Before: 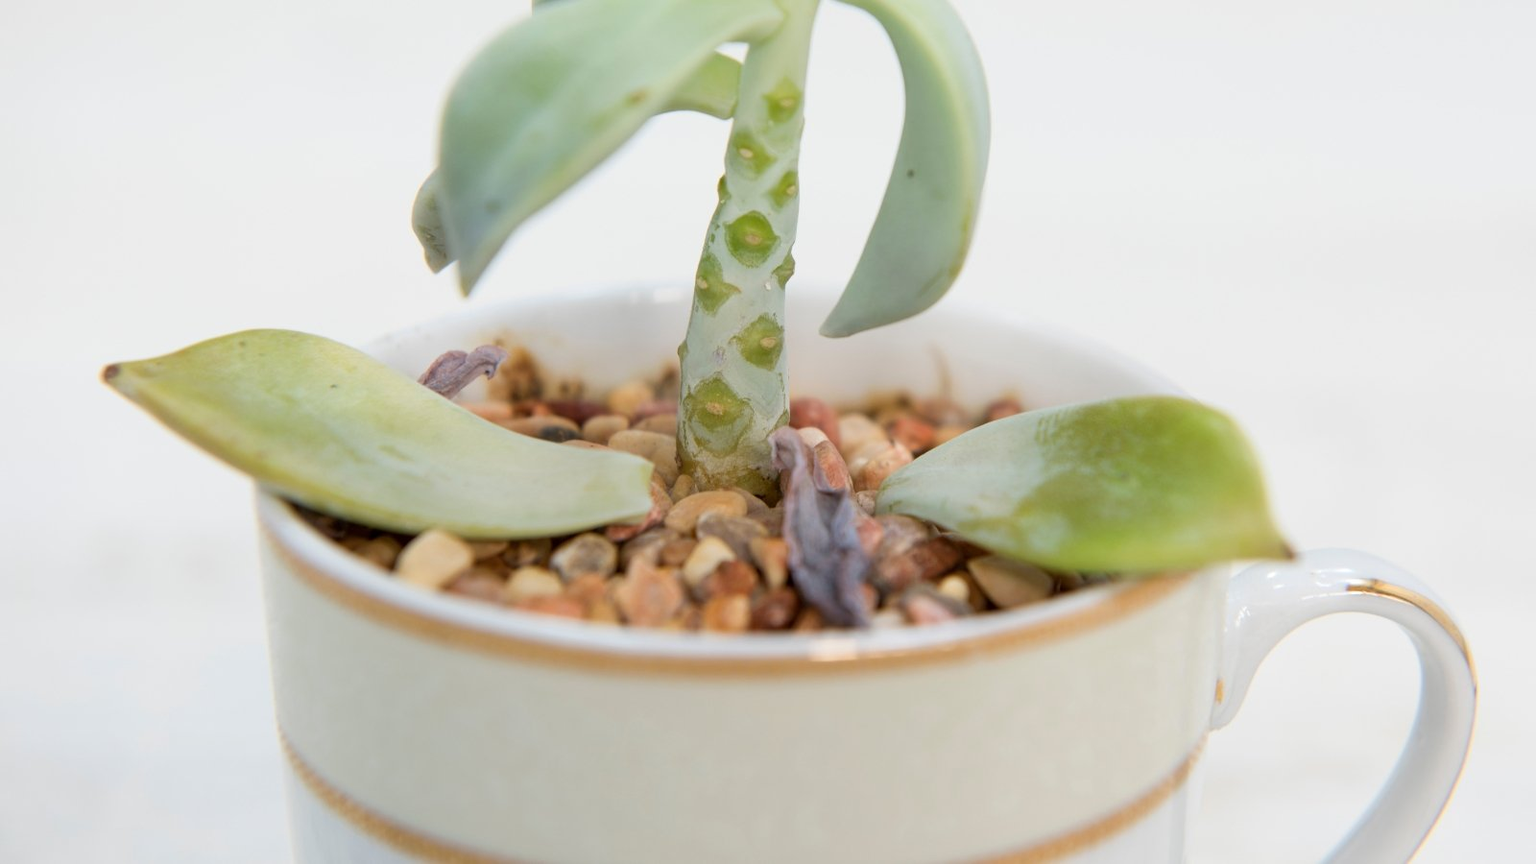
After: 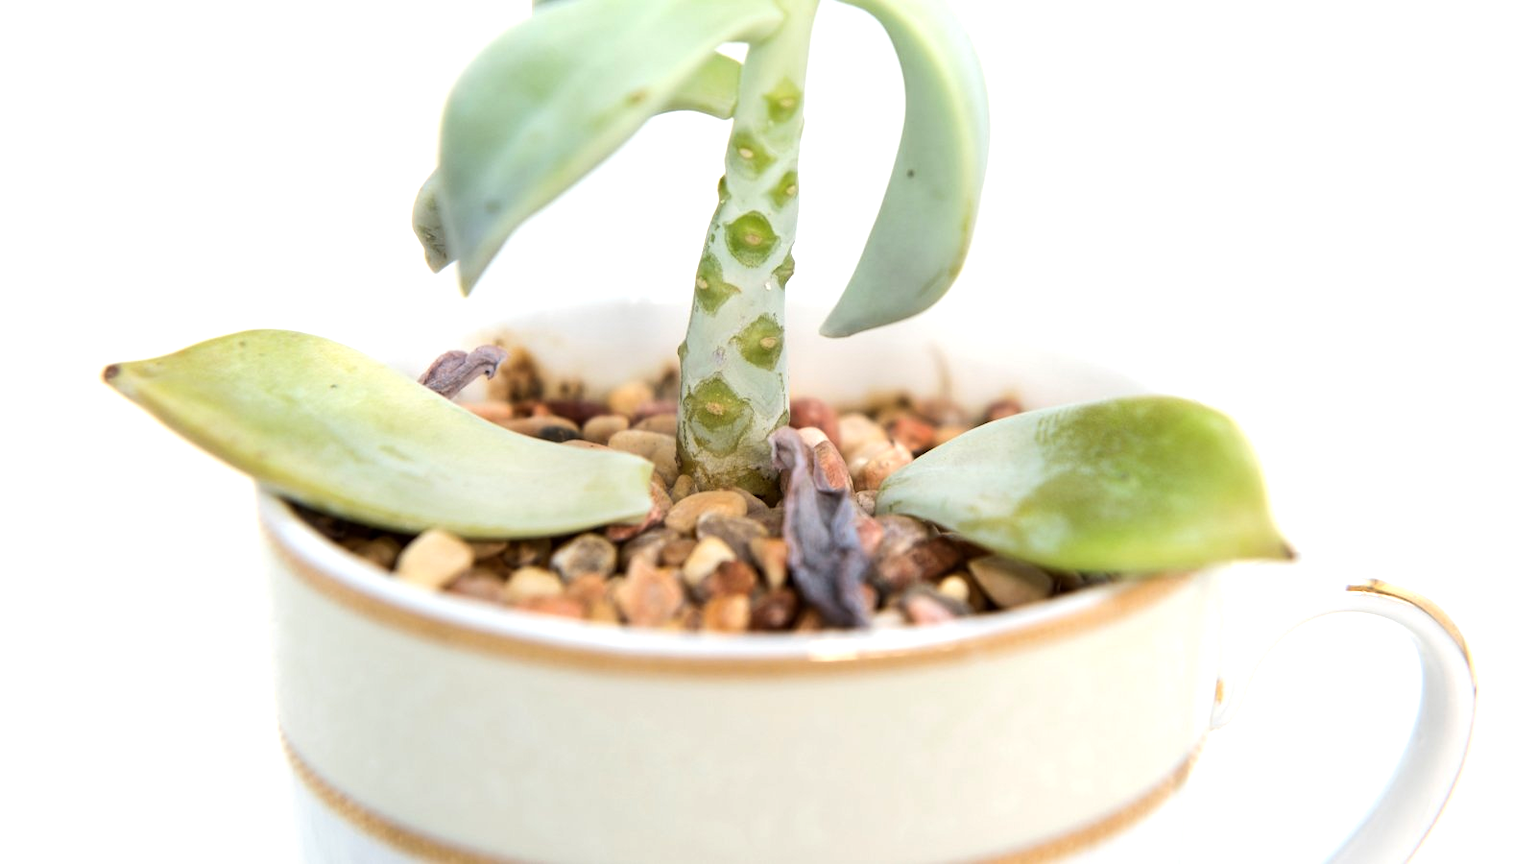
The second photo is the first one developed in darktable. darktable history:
tone equalizer: -8 EV -0.727 EV, -7 EV -0.72 EV, -6 EV -0.577 EV, -5 EV -0.407 EV, -3 EV 0.4 EV, -2 EV 0.6 EV, -1 EV 0.685 EV, +0 EV 0.773 EV, edges refinement/feathering 500, mask exposure compensation -1.57 EV, preserve details no
